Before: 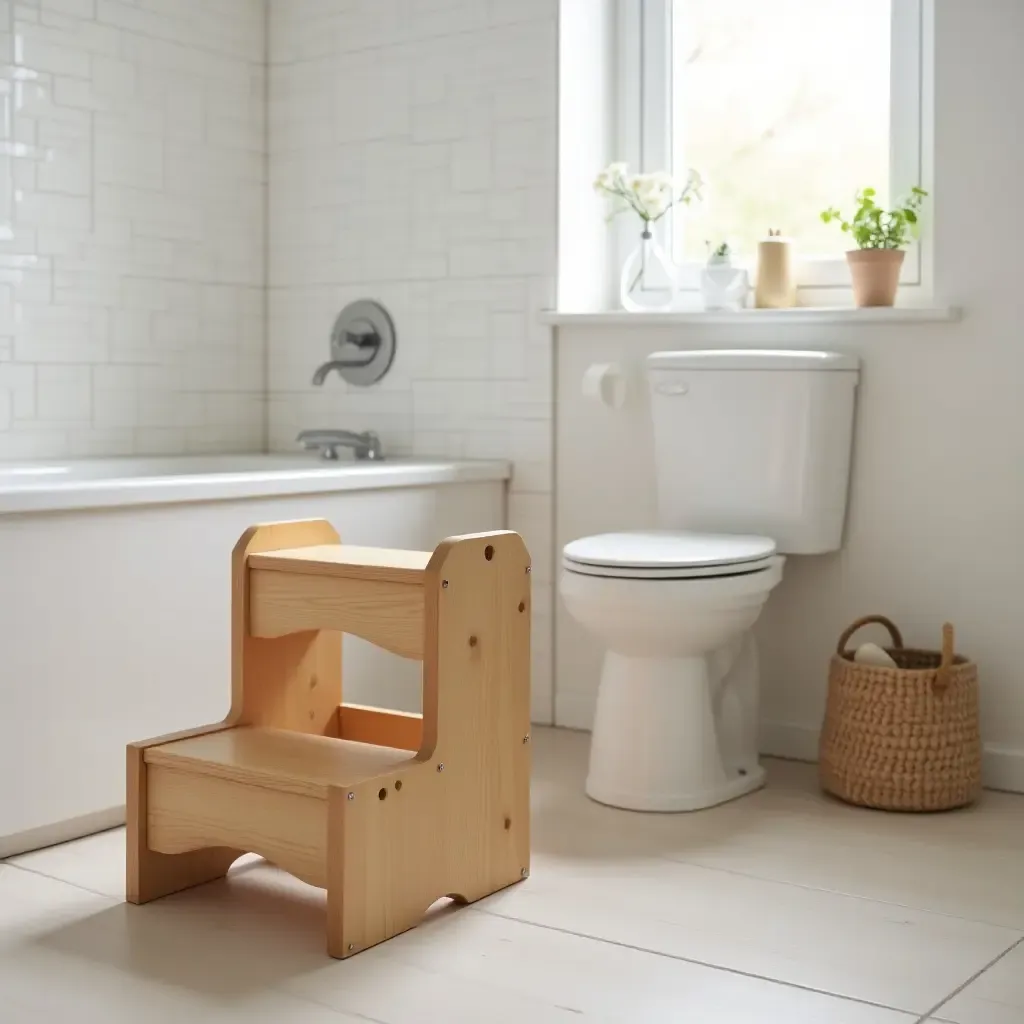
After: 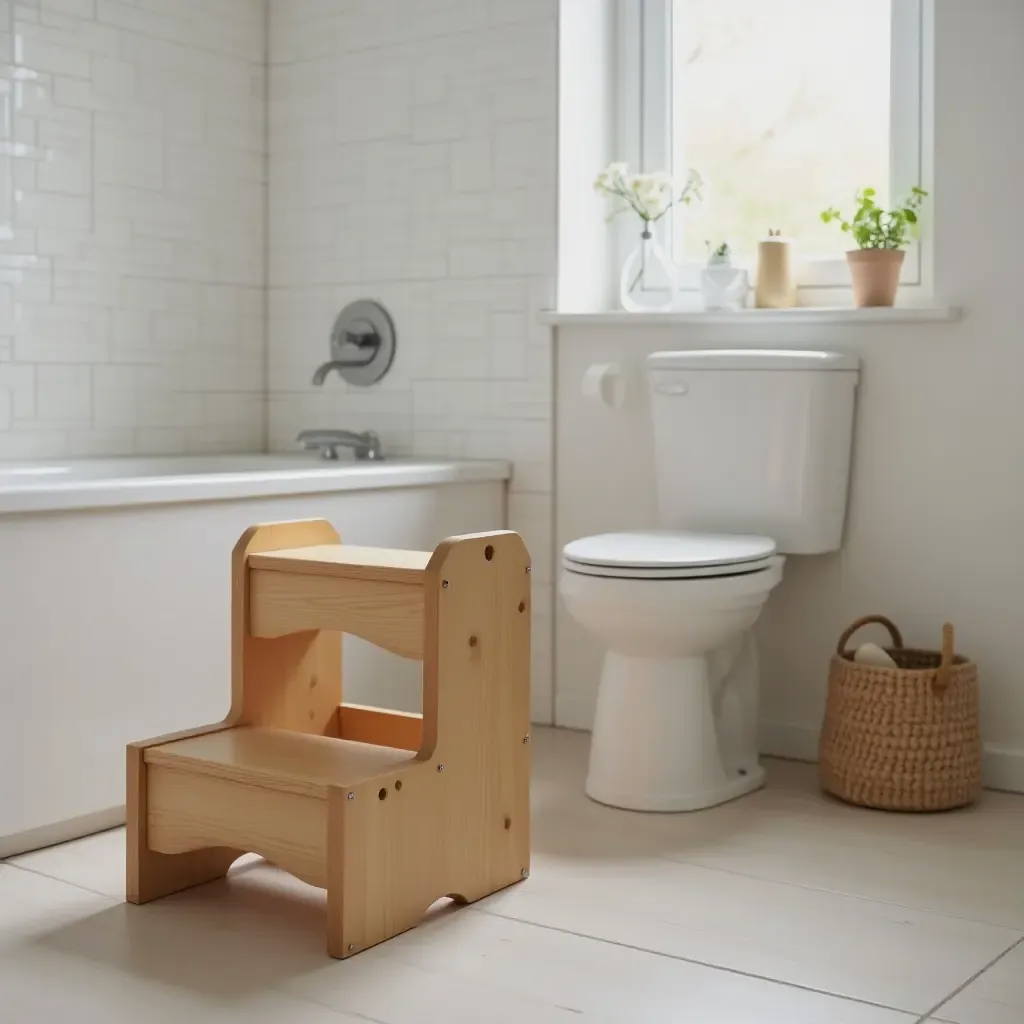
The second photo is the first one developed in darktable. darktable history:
exposure: exposure -0.252 EV, compensate highlight preservation false
tone equalizer: on, module defaults
